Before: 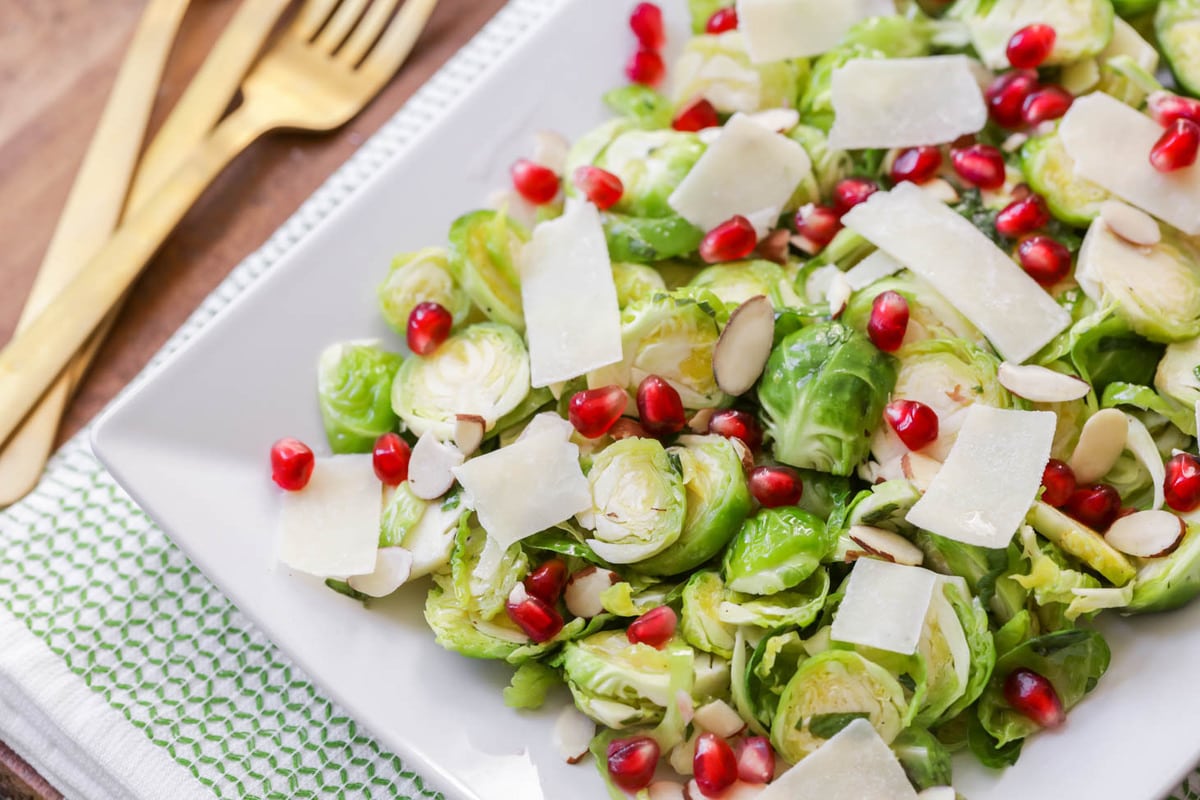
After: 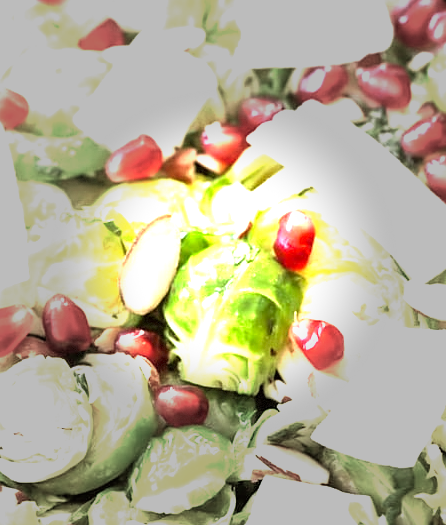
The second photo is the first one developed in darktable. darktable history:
crop and rotate: left 49.575%, top 10.131%, right 13.195%, bottom 24.145%
tone equalizer: -8 EV -1.07 EV, -7 EV -0.981 EV, -6 EV -0.904 EV, -5 EV -0.584 EV, -3 EV 0.593 EV, -2 EV 0.893 EV, -1 EV 0.989 EV, +0 EV 1.07 EV
sharpen: amount 0.2
exposure: black level correction 0, exposure 0.954 EV, compensate exposure bias true, compensate highlight preservation false
color correction: highlights a* -0.889, highlights b* 4.53, shadows a* 3.62
velvia: on, module defaults
local contrast: mode bilateral grid, contrast 100, coarseness 99, detail 92%, midtone range 0.2
vignetting: fall-off start 30.81%, fall-off radius 35.3%, dithering 8-bit output
